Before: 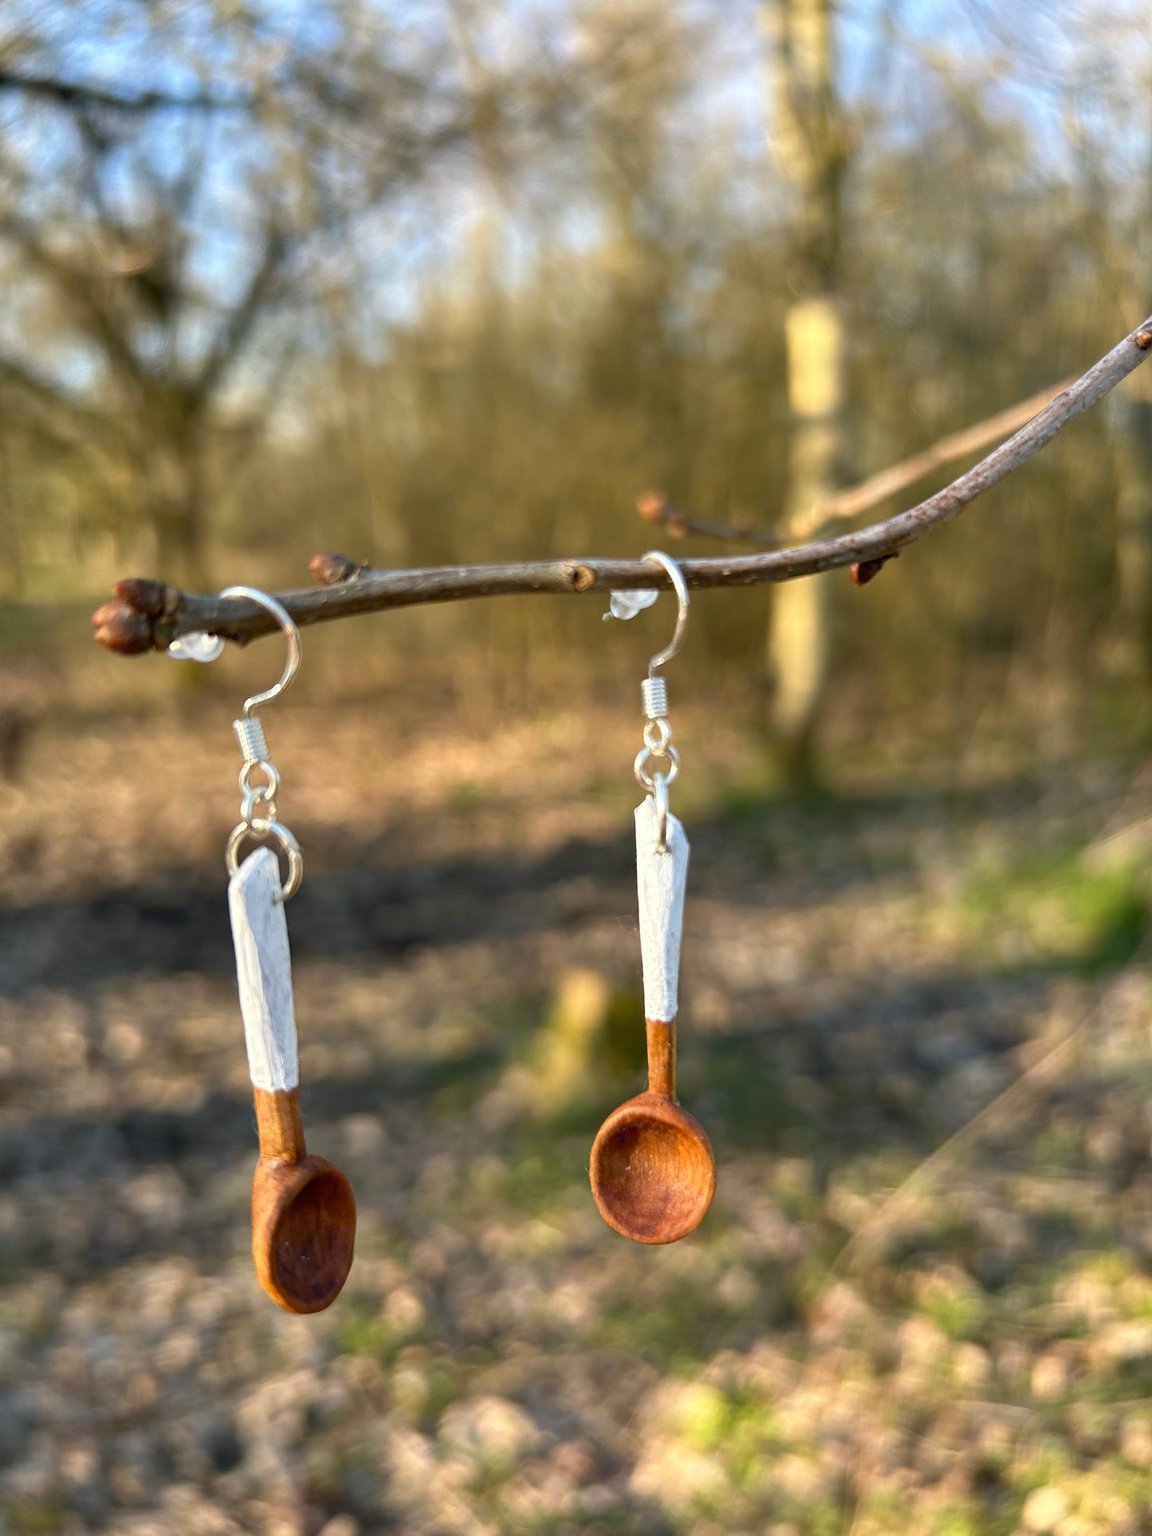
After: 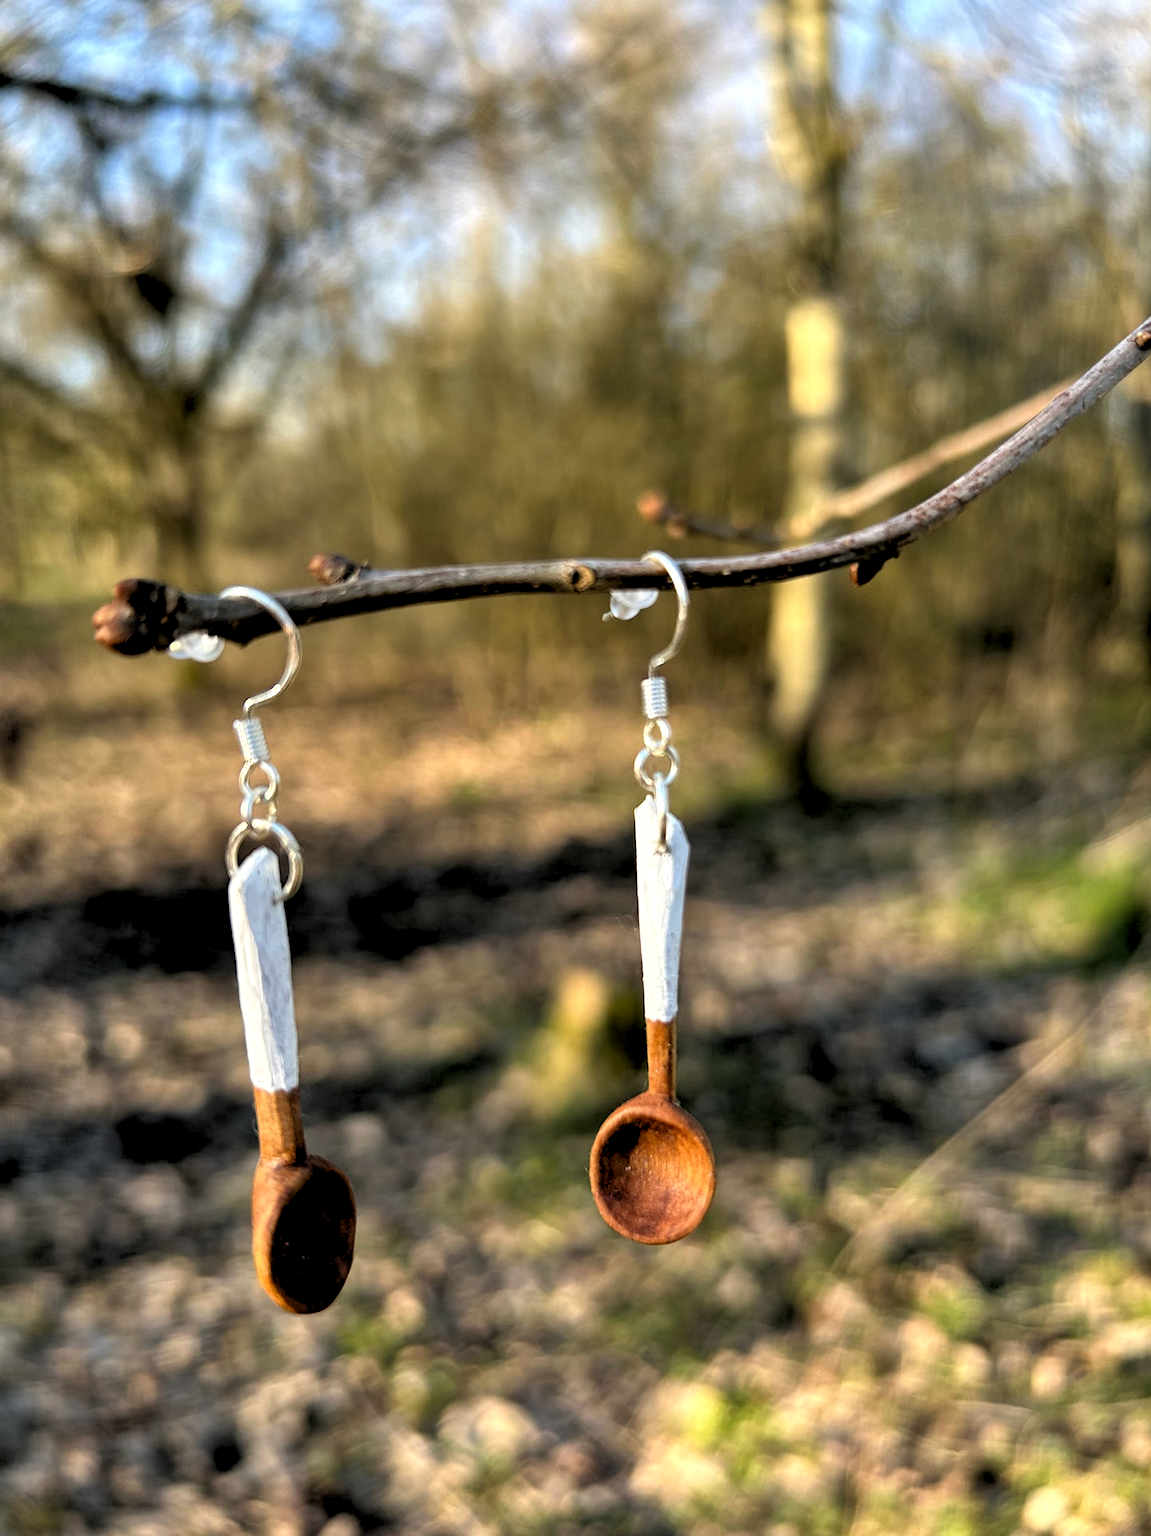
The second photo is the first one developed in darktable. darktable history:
rgb levels: levels [[0.034, 0.472, 0.904], [0, 0.5, 1], [0, 0.5, 1]]
local contrast: mode bilateral grid, contrast 20, coarseness 50, detail 120%, midtone range 0.2
